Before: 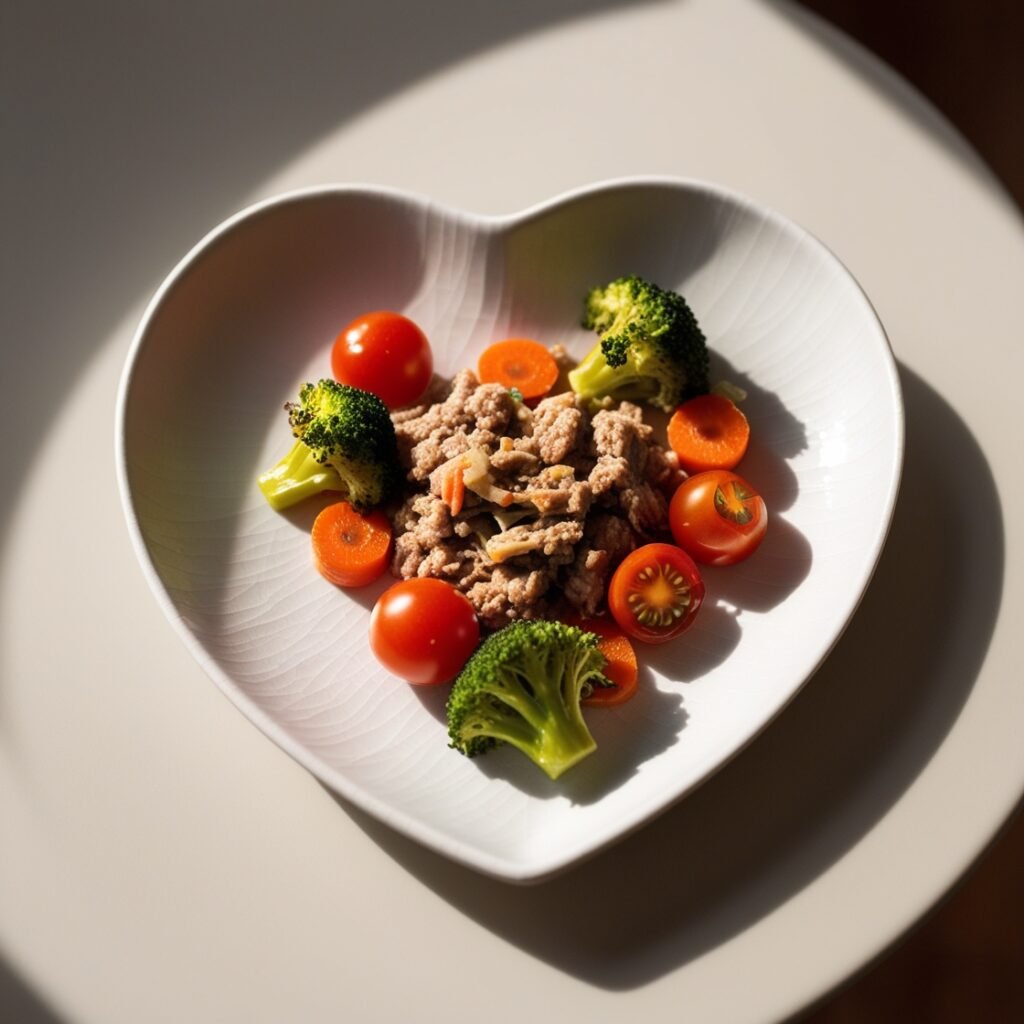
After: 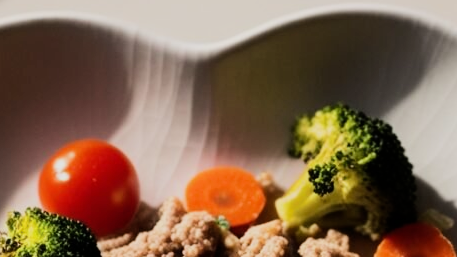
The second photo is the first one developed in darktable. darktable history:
tone equalizer: on, module defaults
filmic rgb: black relative exposure -7.5 EV, white relative exposure 5 EV, hardness 3.31, contrast 1.3, contrast in shadows safe
crop: left 28.64%, top 16.832%, right 26.637%, bottom 58.055%
